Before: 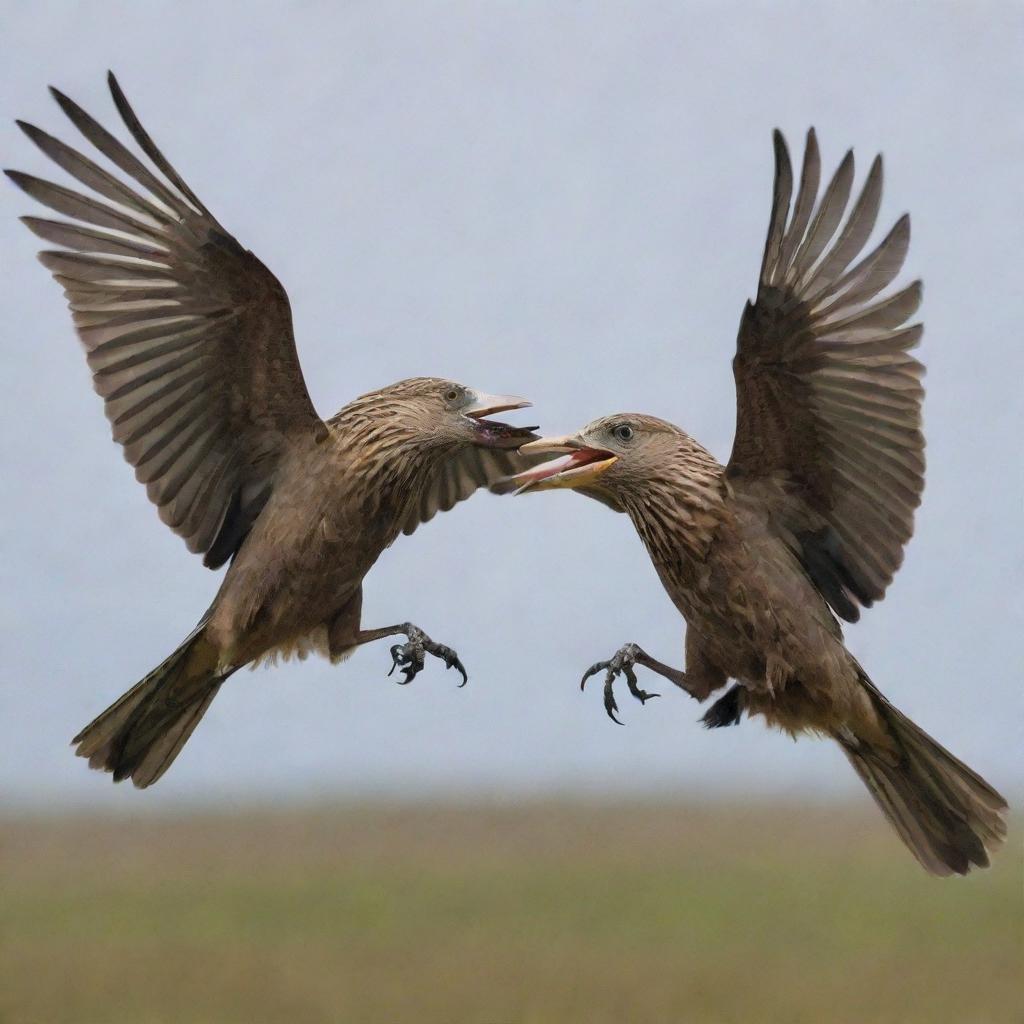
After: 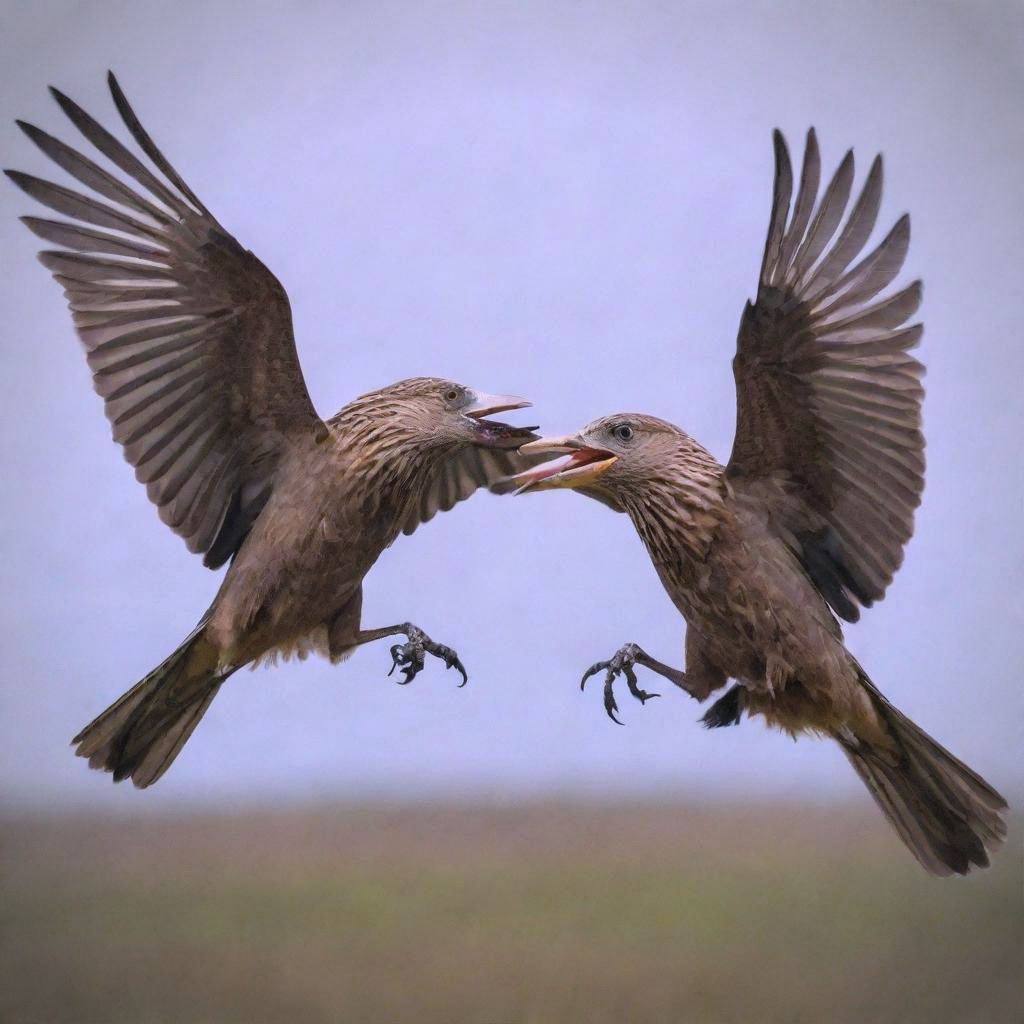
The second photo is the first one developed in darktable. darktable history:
local contrast: detail 110%
white balance: red 1.042, blue 1.17
vignetting: on, module defaults
